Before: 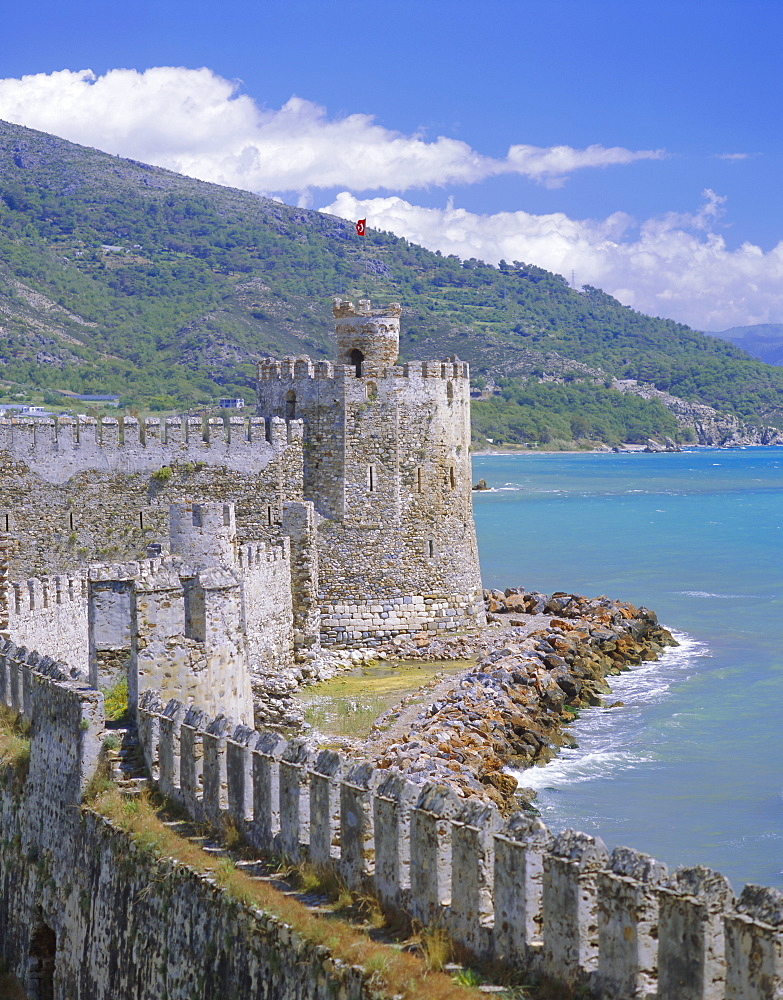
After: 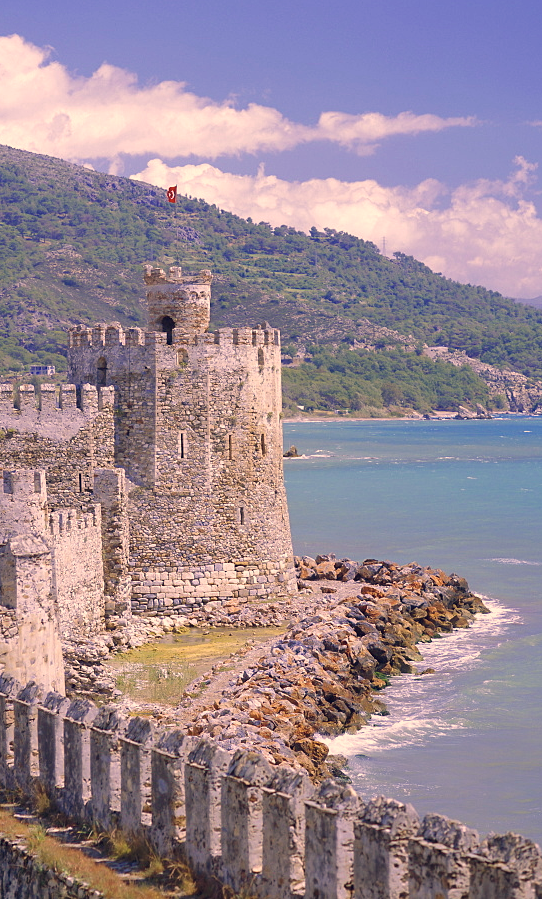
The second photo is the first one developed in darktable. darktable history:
crop and rotate: left 24.145%, top 3.337%, right 6.522%, bottom 6.677%
color correction: highlights a* 20.26, highlights b* 26.72, shadows a* 3.37, shadows b* -17.67, saturation 0.732
